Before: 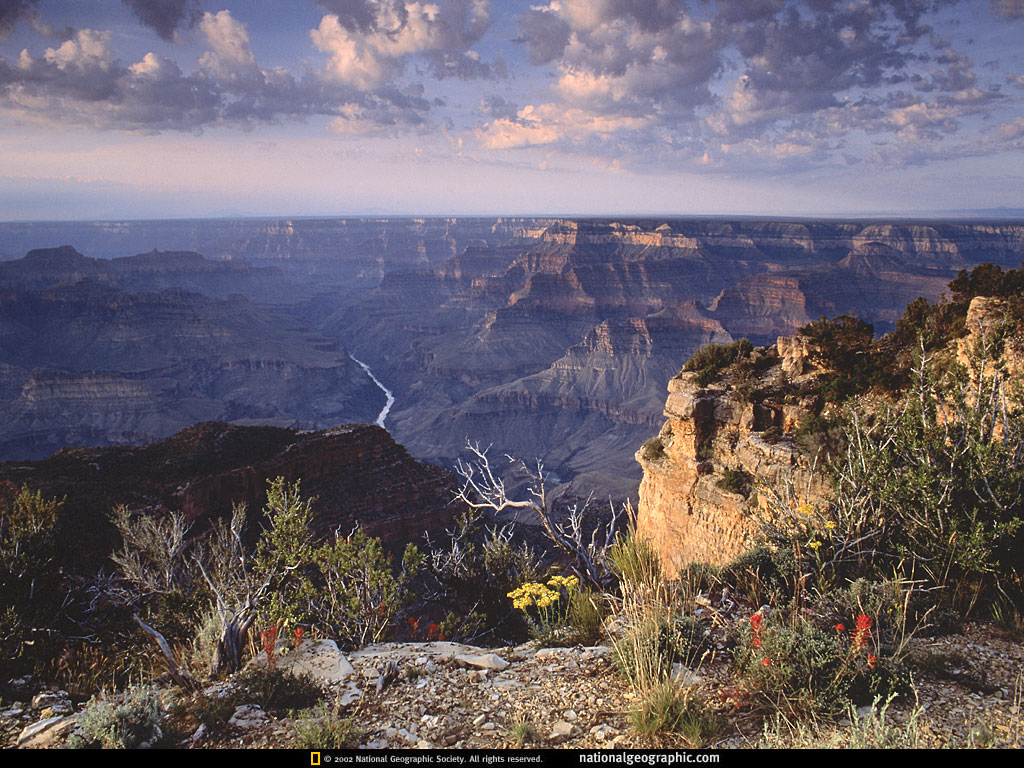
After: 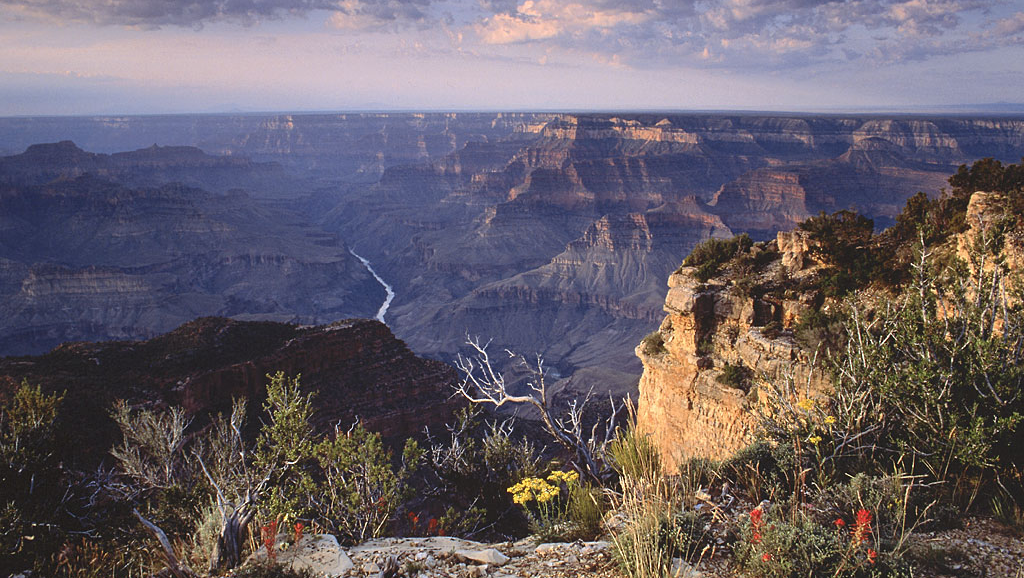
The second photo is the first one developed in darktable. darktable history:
tone equalizer: edges refinement/feathering 500, mask exposure compensation -1.57 EV, preserve details no
crop: top 13.737%, bottom 10.887%
